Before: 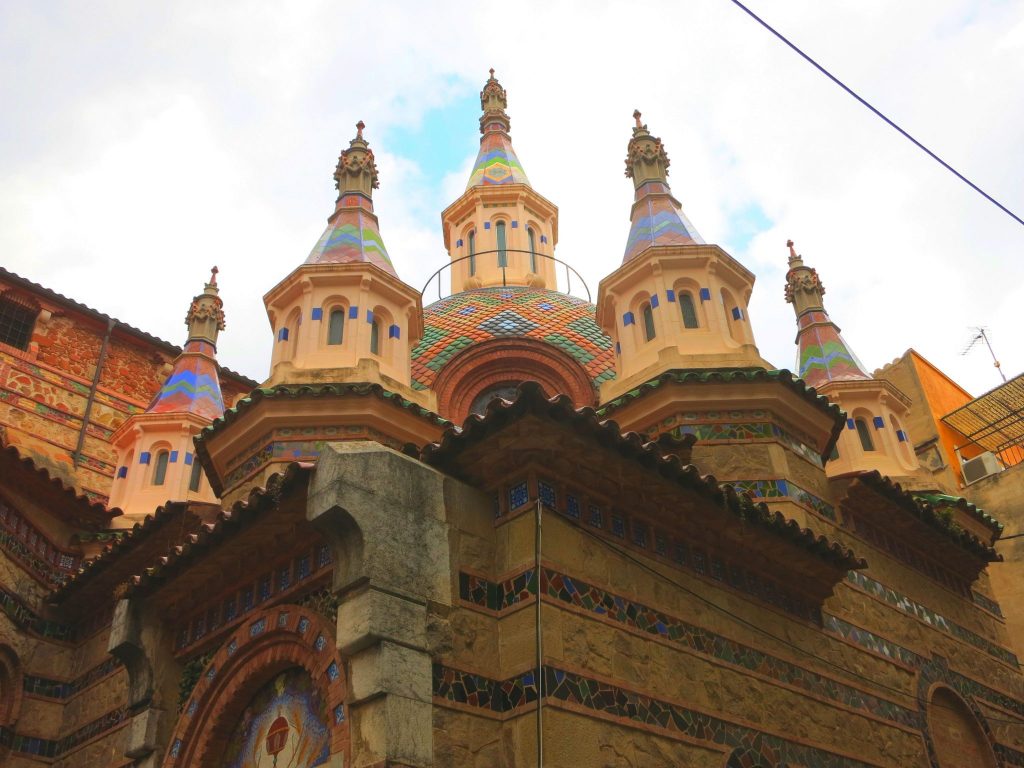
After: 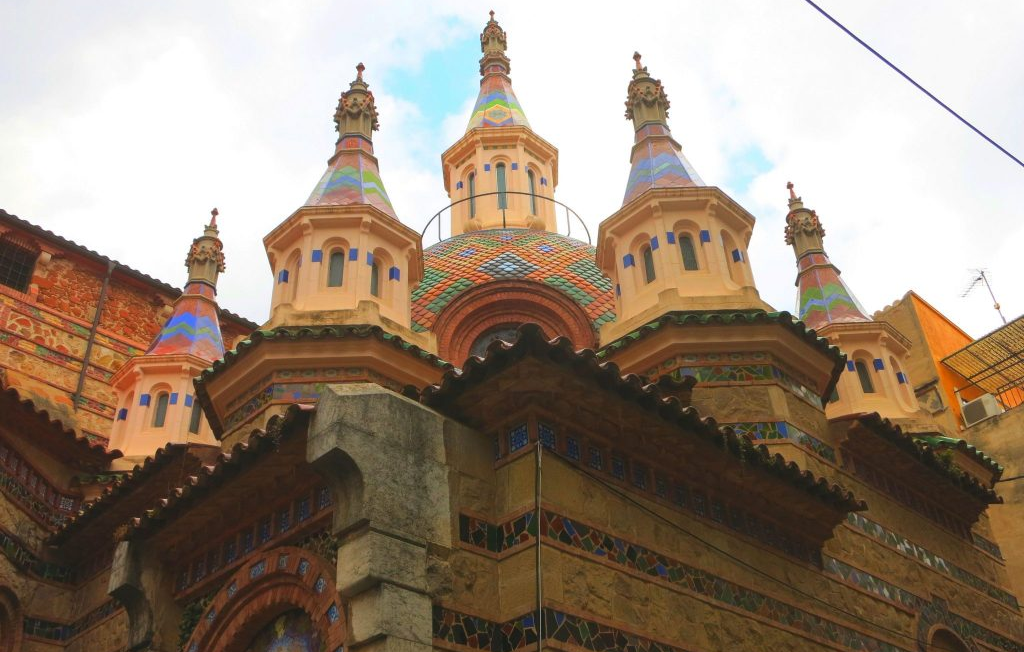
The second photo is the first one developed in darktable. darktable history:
crop: top 7.604%, bottom 7.496%
